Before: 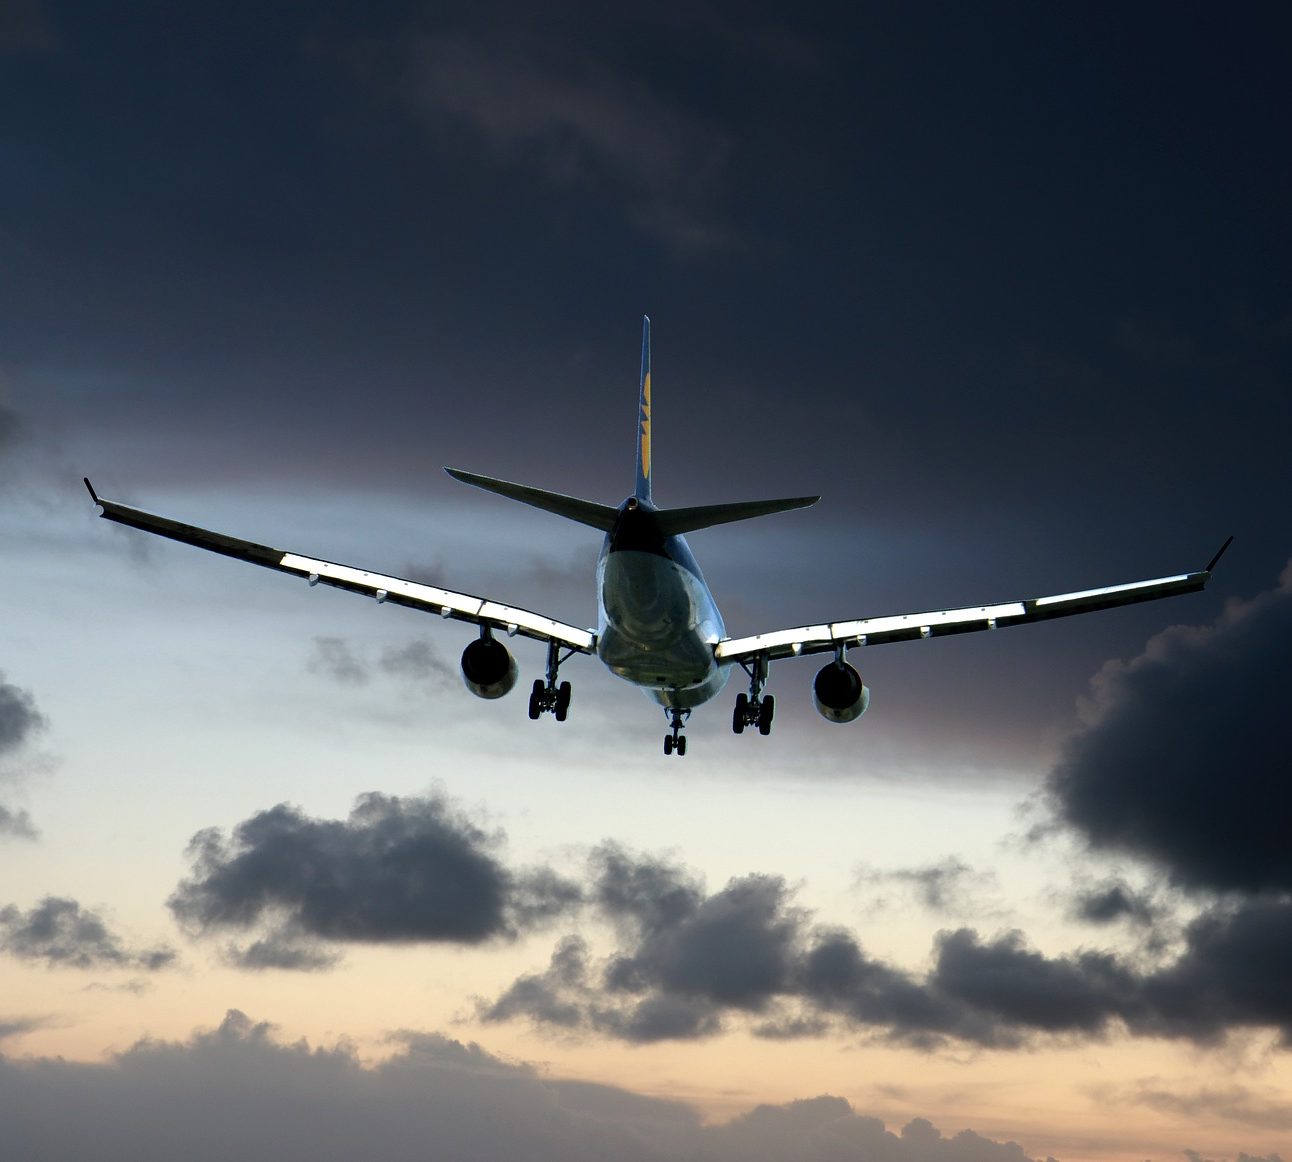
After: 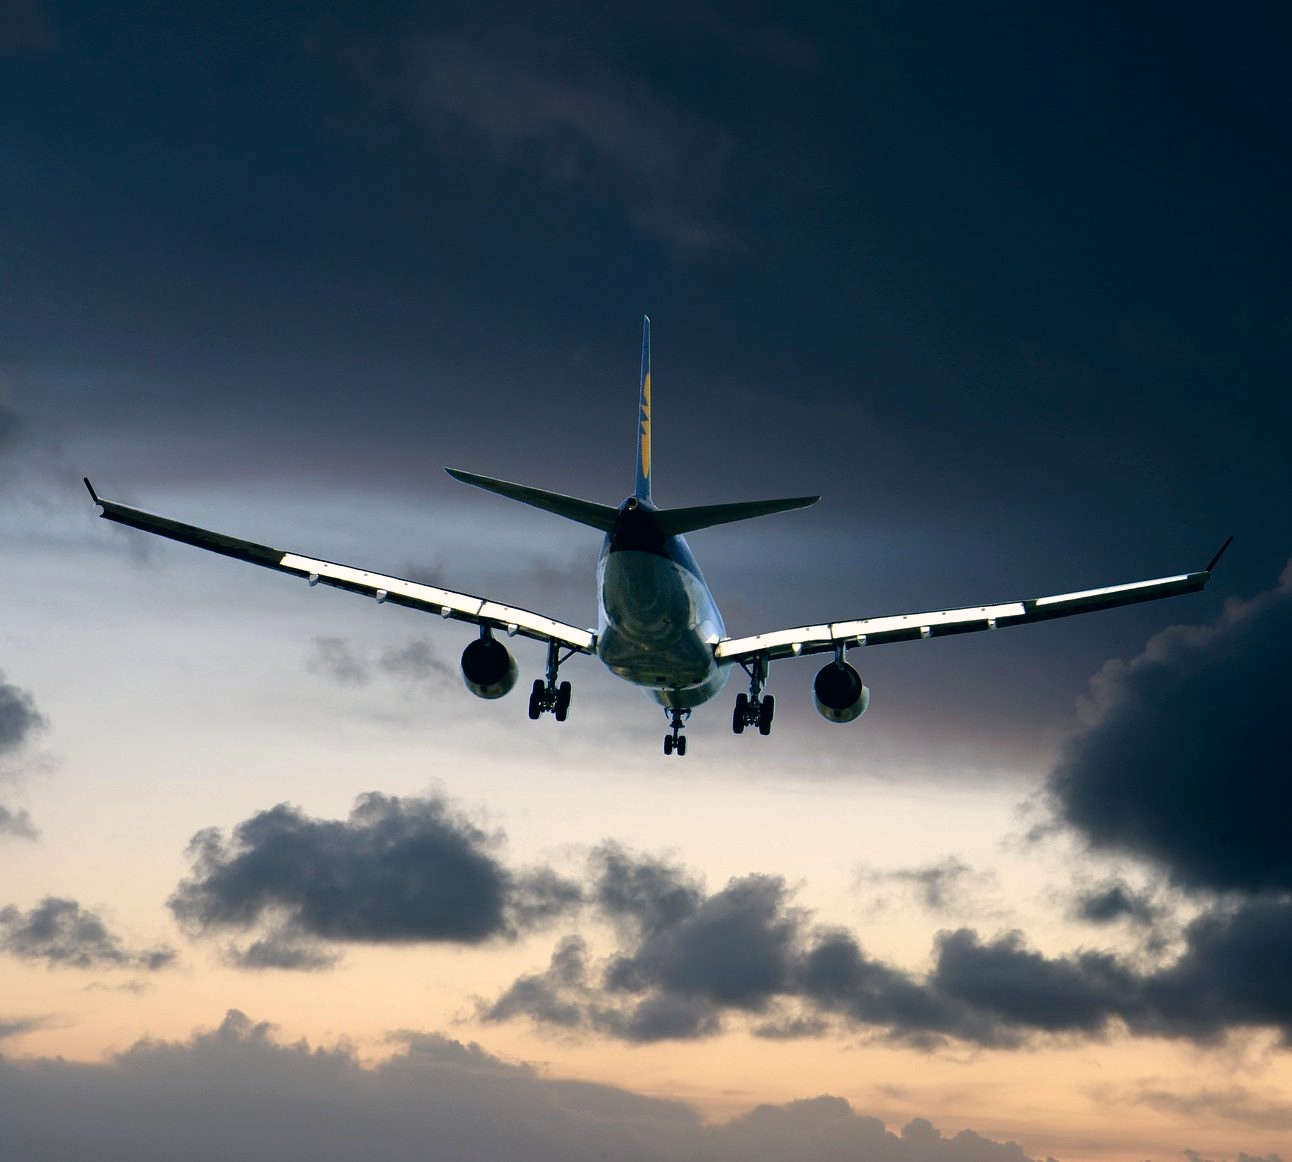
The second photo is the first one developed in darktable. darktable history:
color correction: highlights a* 5.38, highlights b* 5.34, shadows a* -4.76, shadows b* -5.23
